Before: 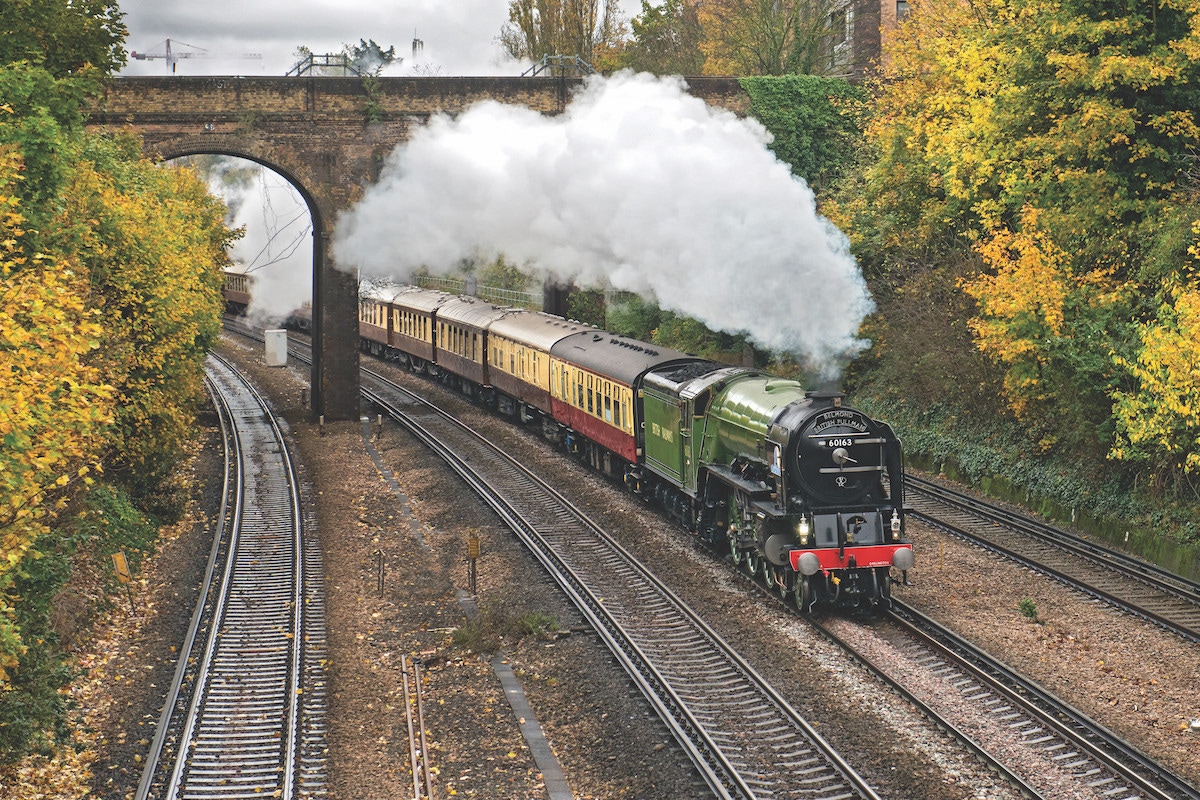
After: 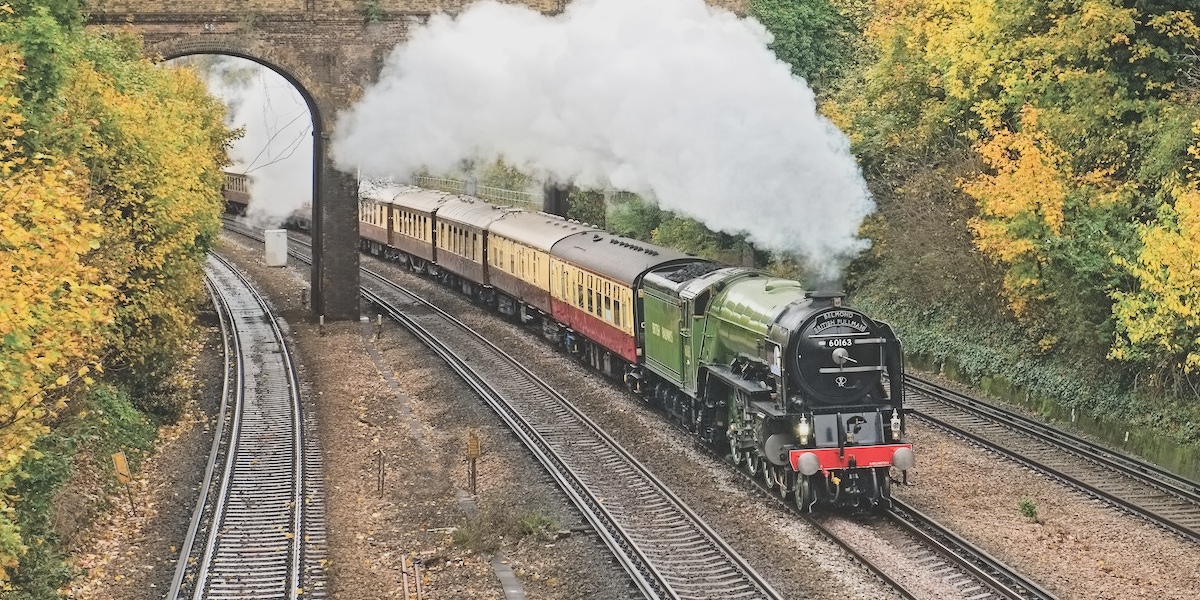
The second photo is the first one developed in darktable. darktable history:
crop and rotate: top 12.5%, bottom 12.5%
exposure: black level correction 0, exposure 0.7 EV, compensate exposure bias true, compensate highlight preservation false
white balance: red 1, blue 1
contrast equalizer: y [[0.5 ×6], [0.5 ×6], [0.5 ×6], [0 ×6], [0, 0.039, 0.251, 0.29, 0.293, 0.292]]
filmic rgb: black relative exposure -7.65 EV, white relative exposure 4.56 EV, hardness 3.61
